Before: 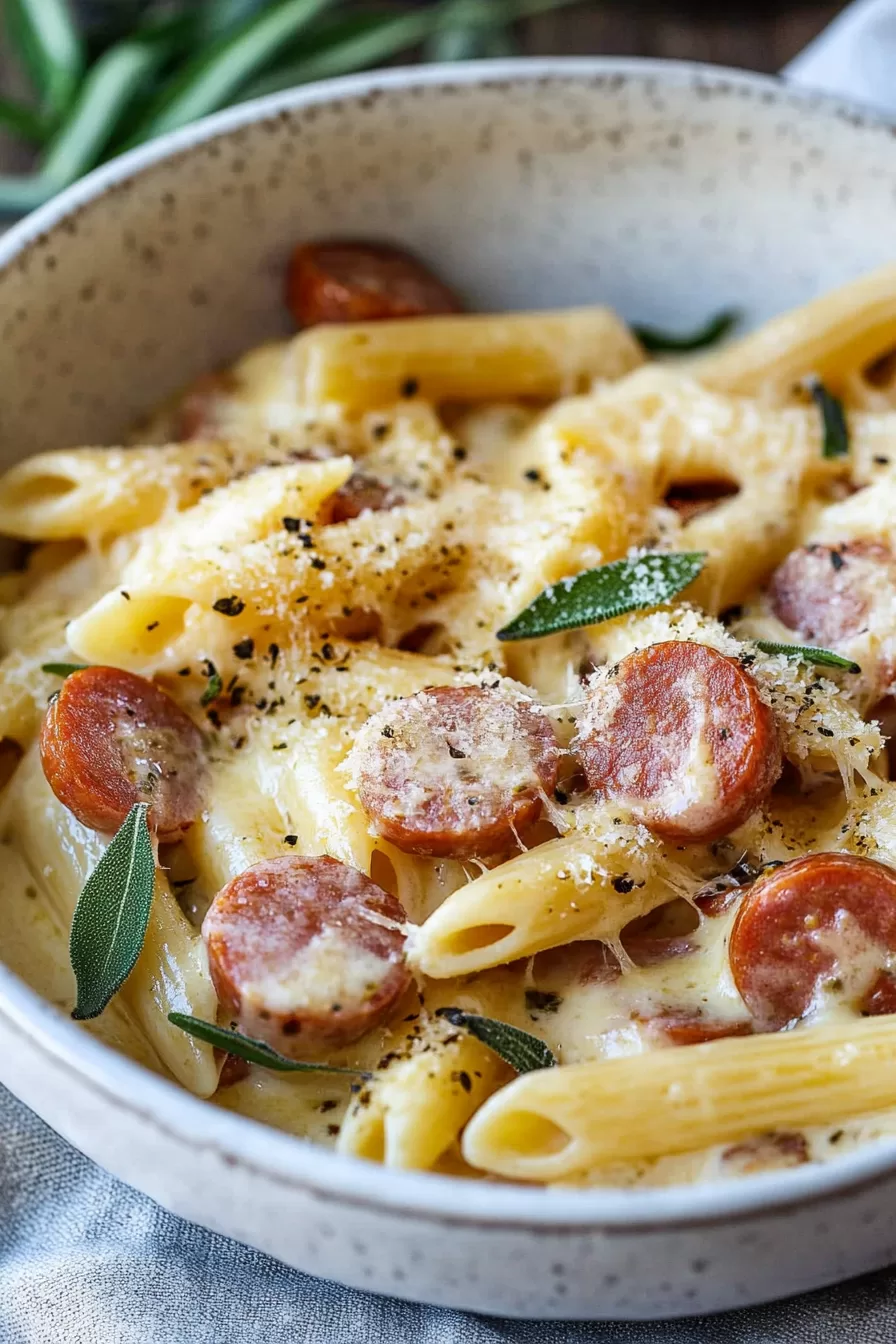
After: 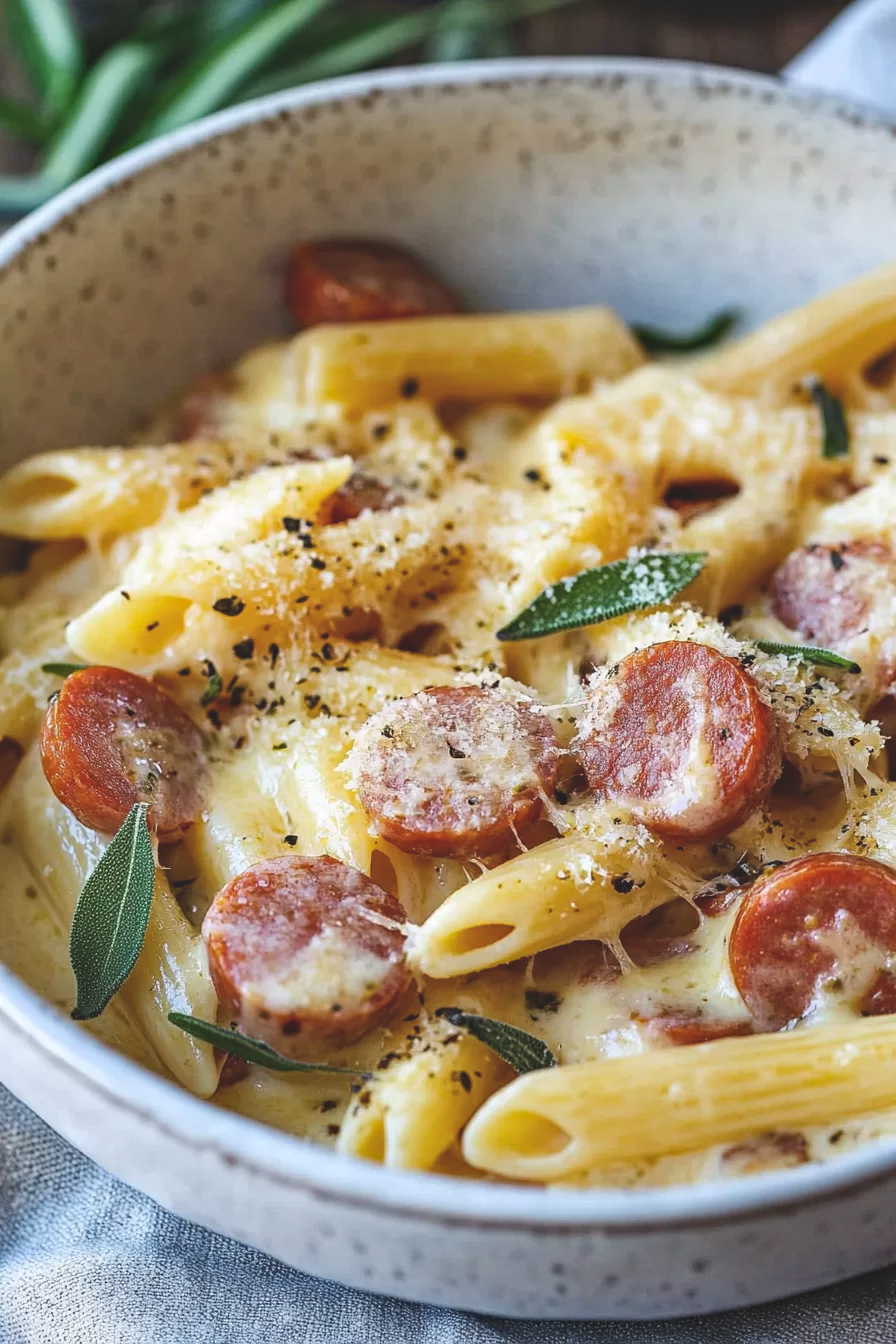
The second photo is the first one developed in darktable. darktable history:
tone equalizer: on, module defaults
exposure: black level correction -0.015, compensate highlight preservation false
base curve: curves: ch0 [(0, 0) (0.297, 0.298) (1, 1)], preserve colors none
haze removal: adaptive false
